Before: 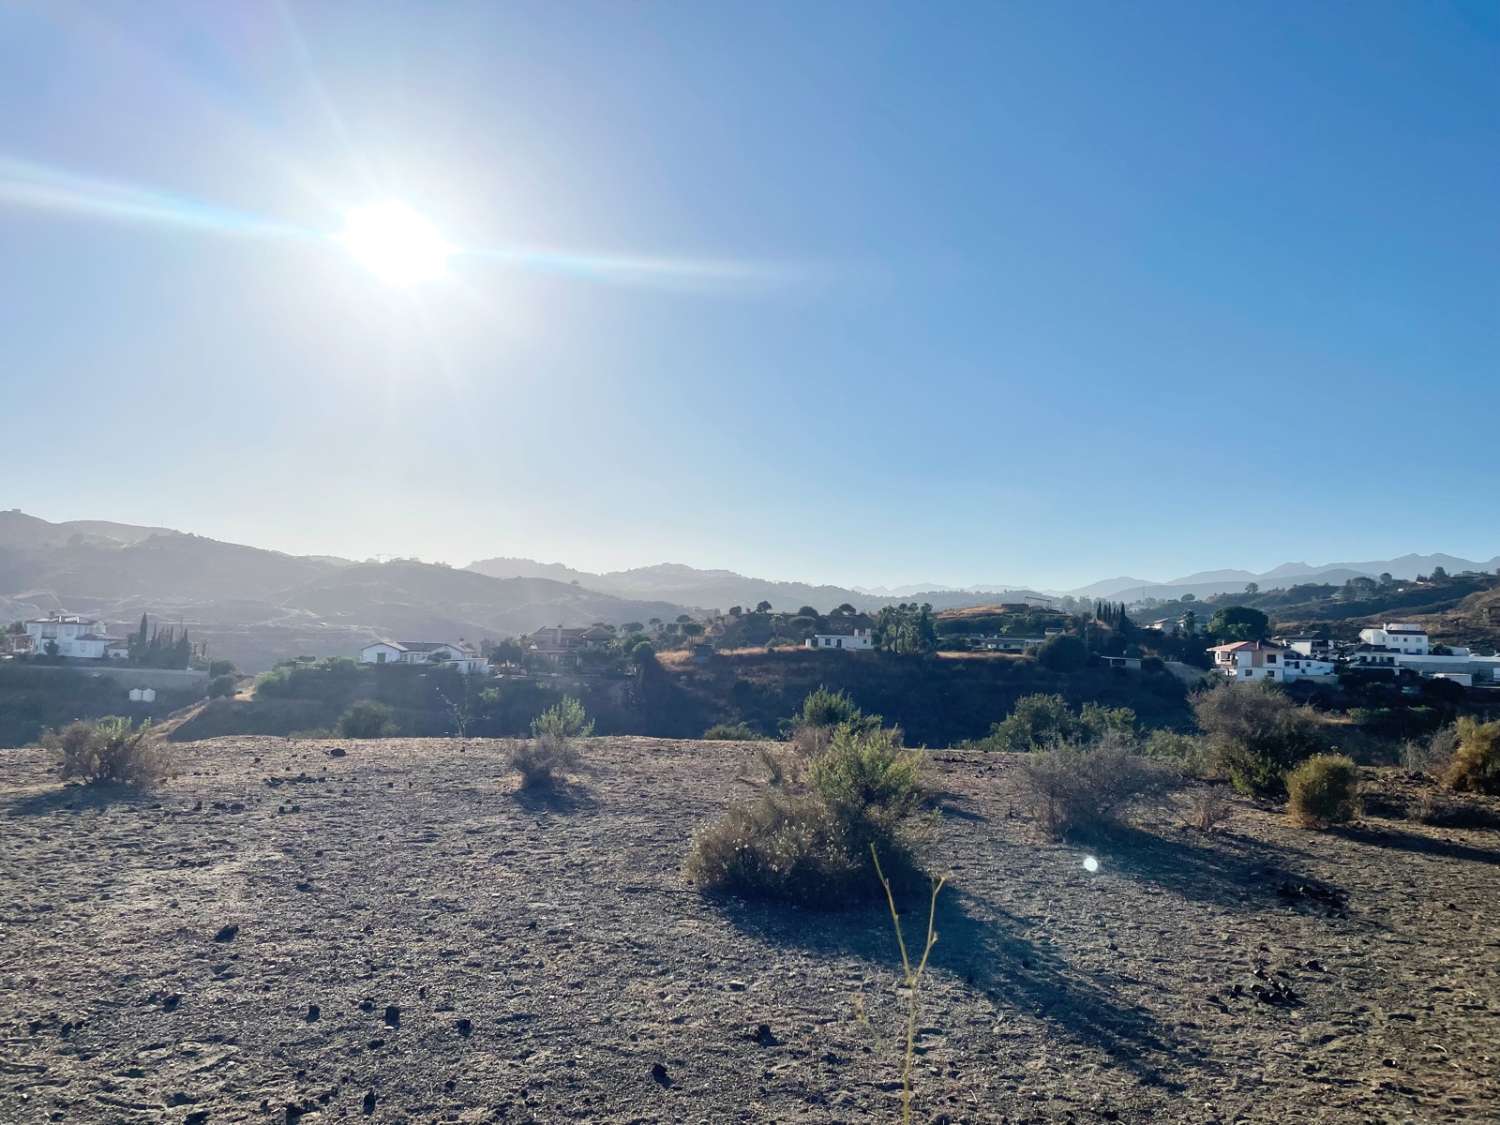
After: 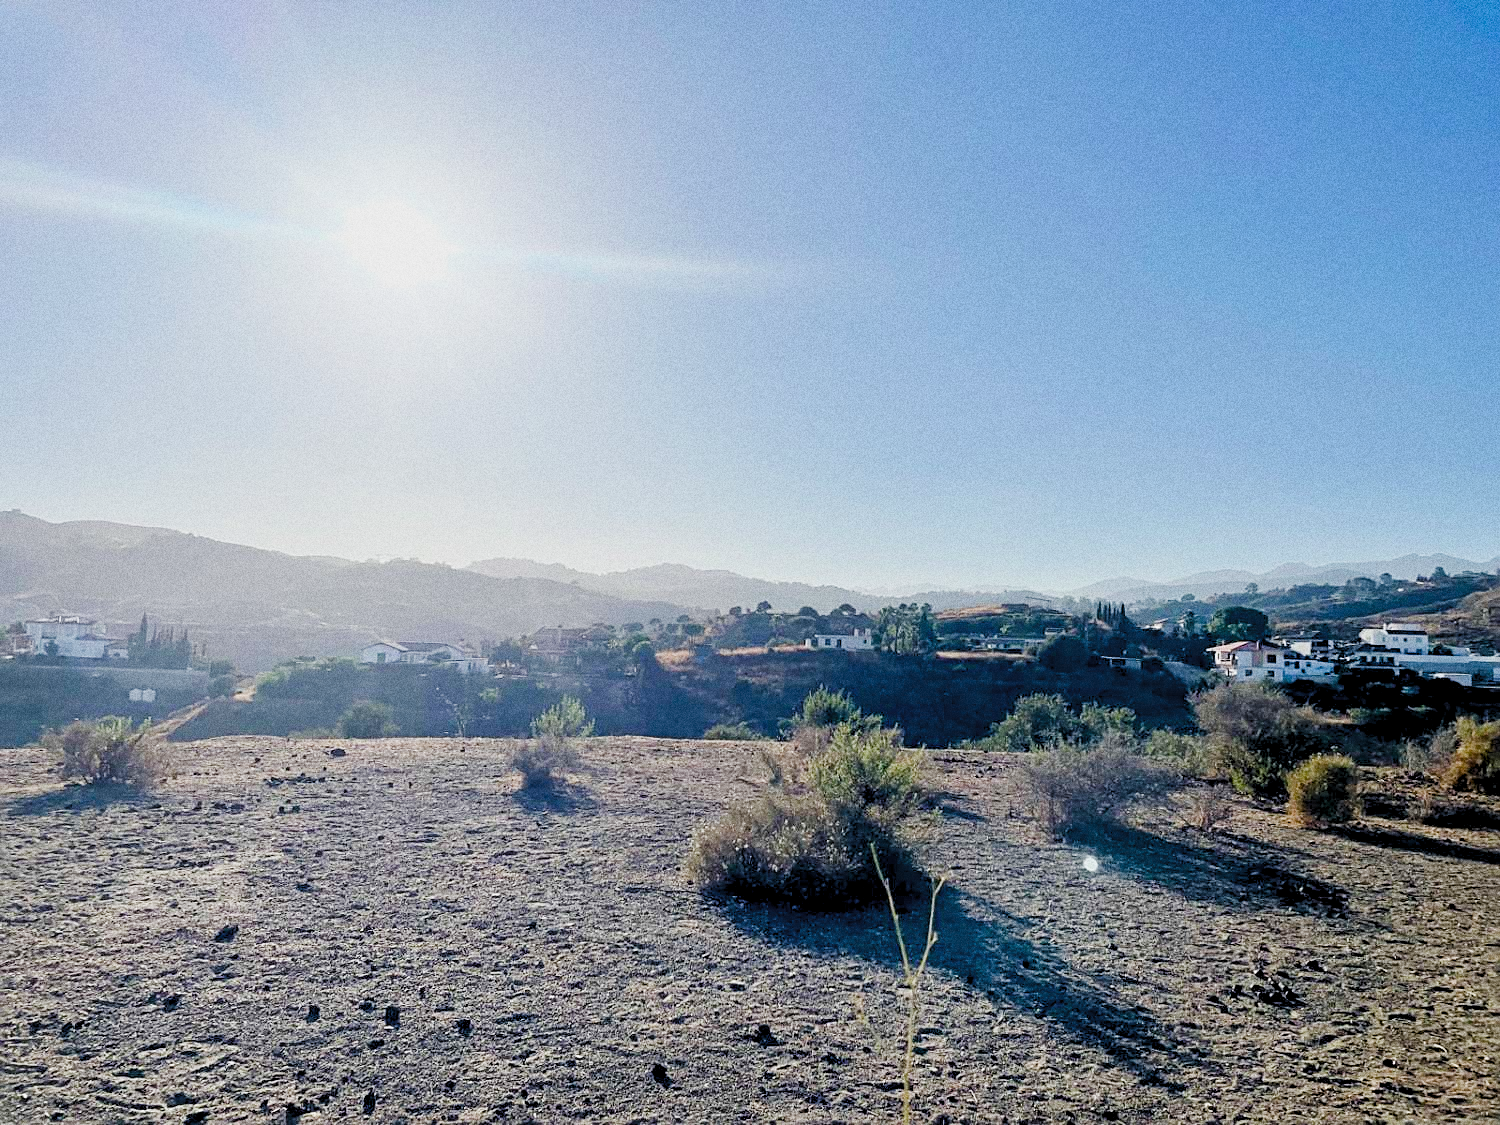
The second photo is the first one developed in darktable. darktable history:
grain: coarseness 9.61 ISO, strength 35.62%
color balance rgb: perceptual saturation grading › global saturation 20%, perceptual saturation grading › highlights -50%, perceptual saturation grading › shadows 30%, perceptual brilliance grading › global brilliance 10%, perceptual brilliance grading › shadows 15%
sharpen: on, module defaults
rgb curve: curves: ch0 [(0, 0) (0.093, 0.159) (0.241, 0.265) (0.414, 0.42) (1, 1)], compensate middle gray true, preserve colors basic power
levels: levels [0.073, 0.497, 0.972]
filmic rgb: black relative exposure -7.65 EV, white relative exposure 4.56 EV, hardness 3.61
